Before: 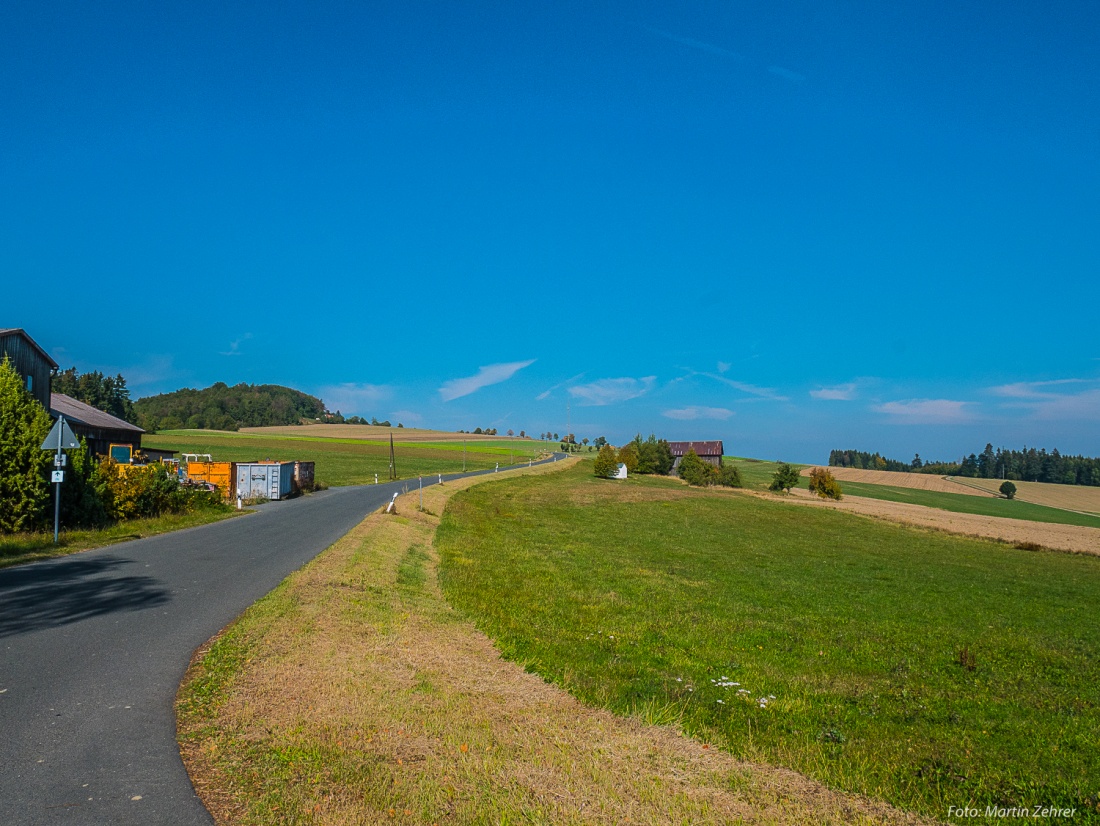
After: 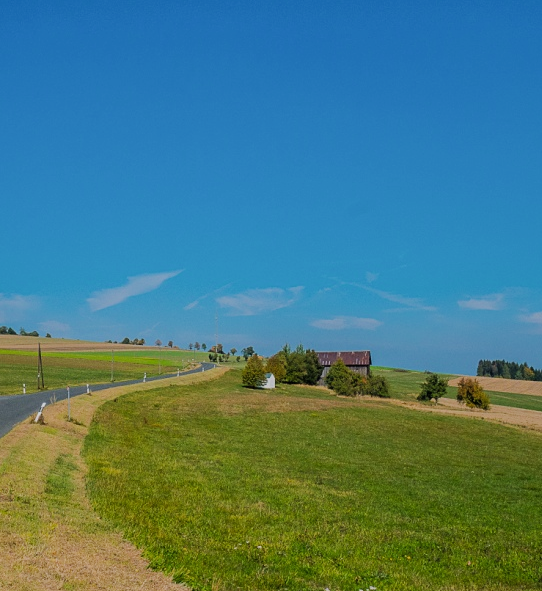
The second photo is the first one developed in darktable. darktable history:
filmic rgb: black relative exposure -7.65 EV, white relative exposure 4.56 EV, hardness 3.61
crop: left 32.034%, top 10.939%, right 18.613%, bottom 17.45%
